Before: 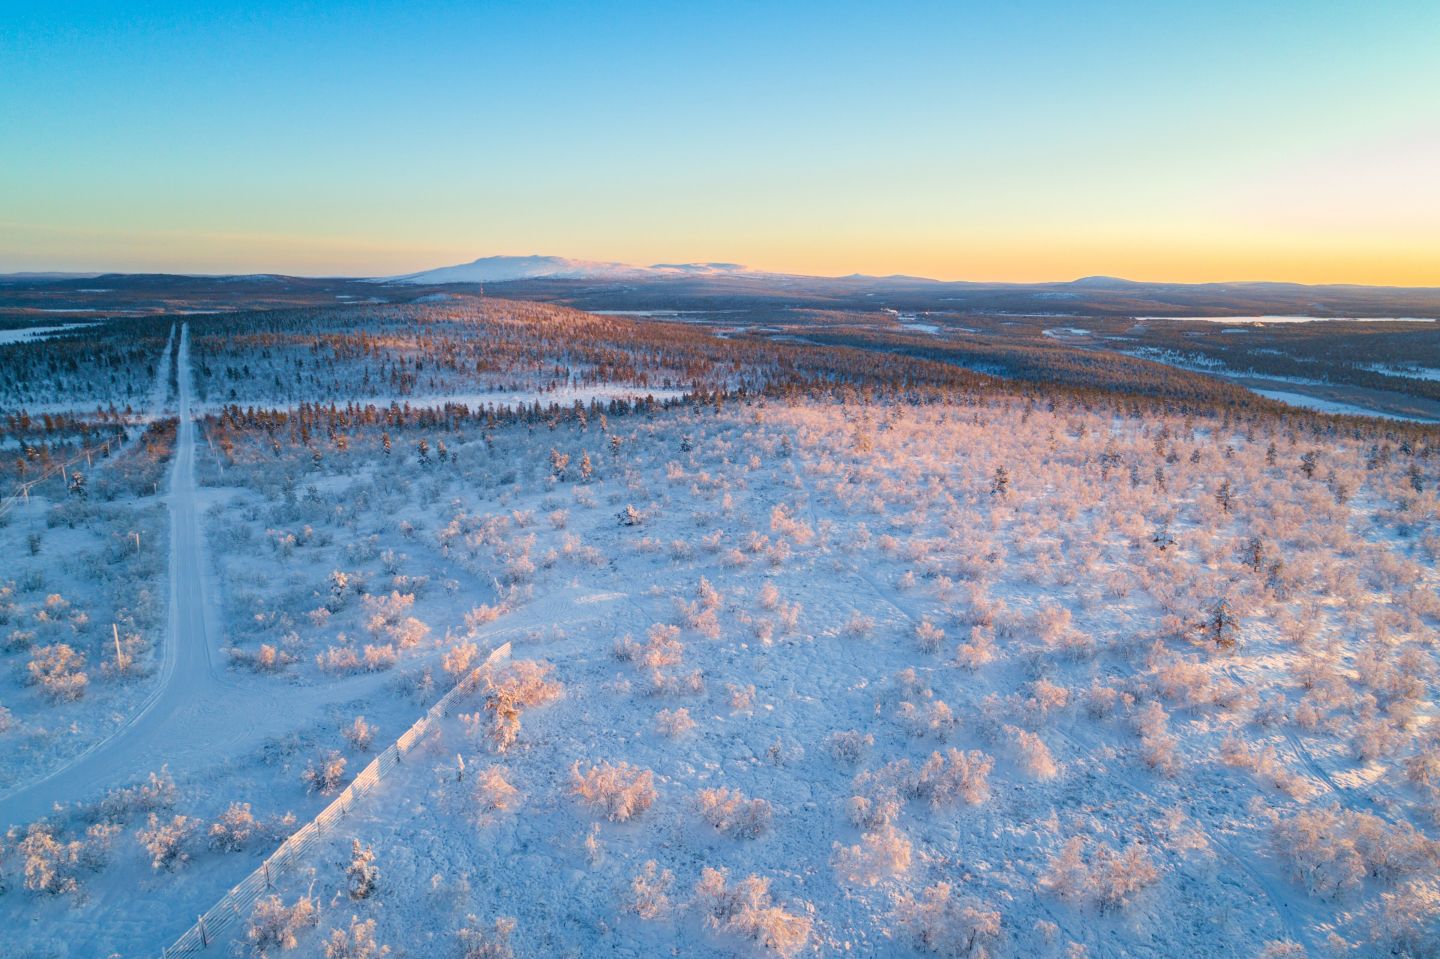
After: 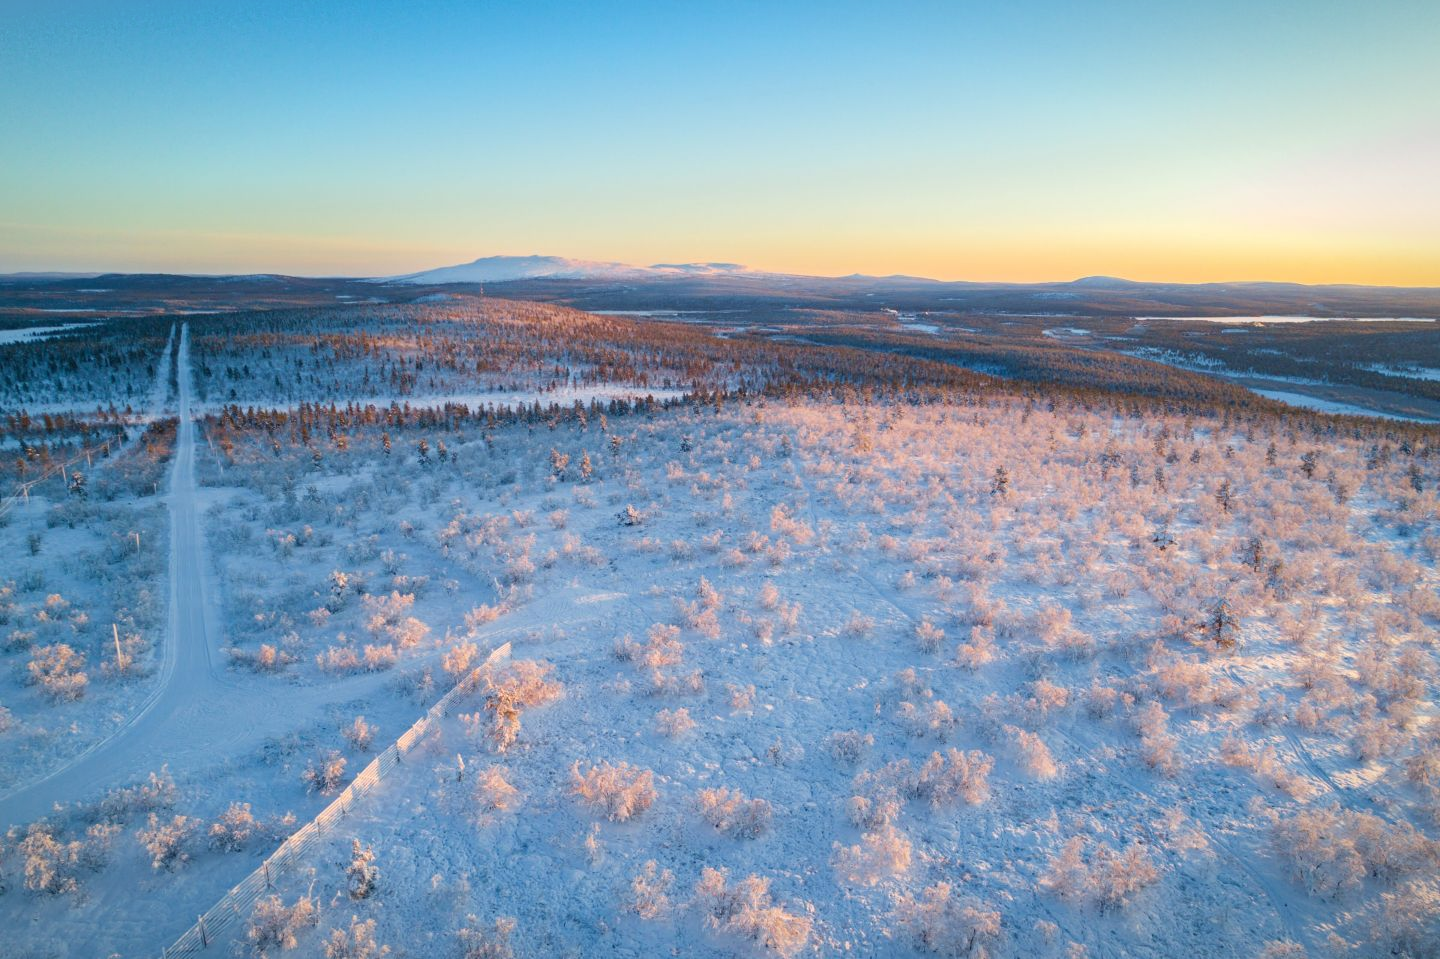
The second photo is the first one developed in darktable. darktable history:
vignetting: fall-off start 97.7%, fall-off radius 99.36%, width/height ratio 1.375
